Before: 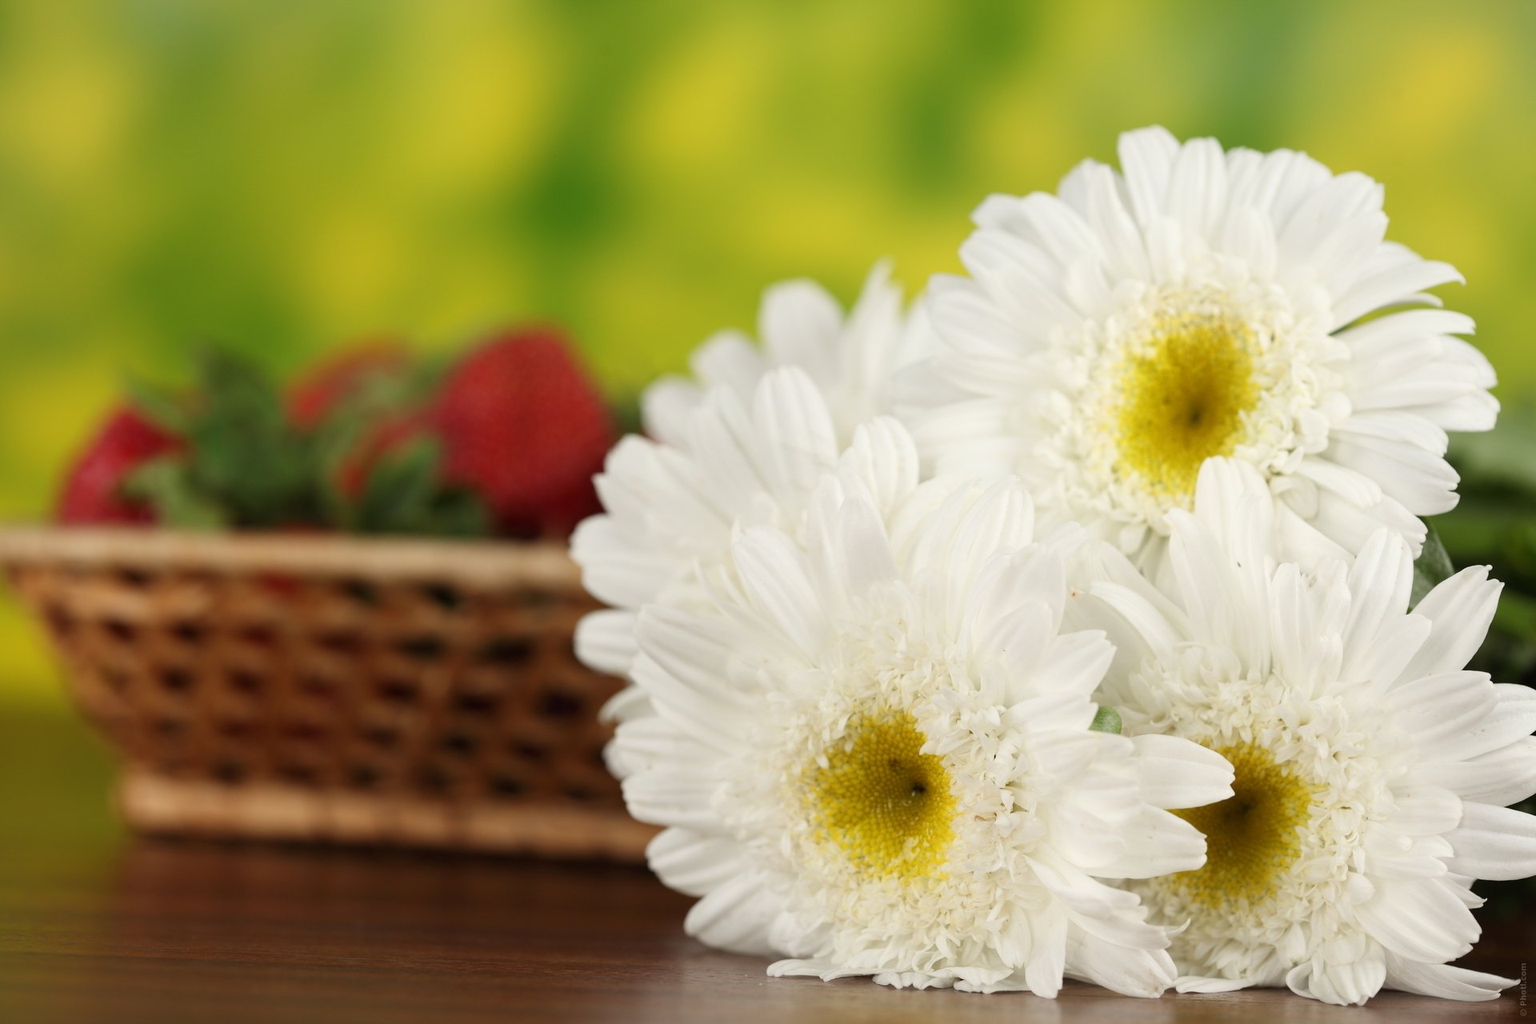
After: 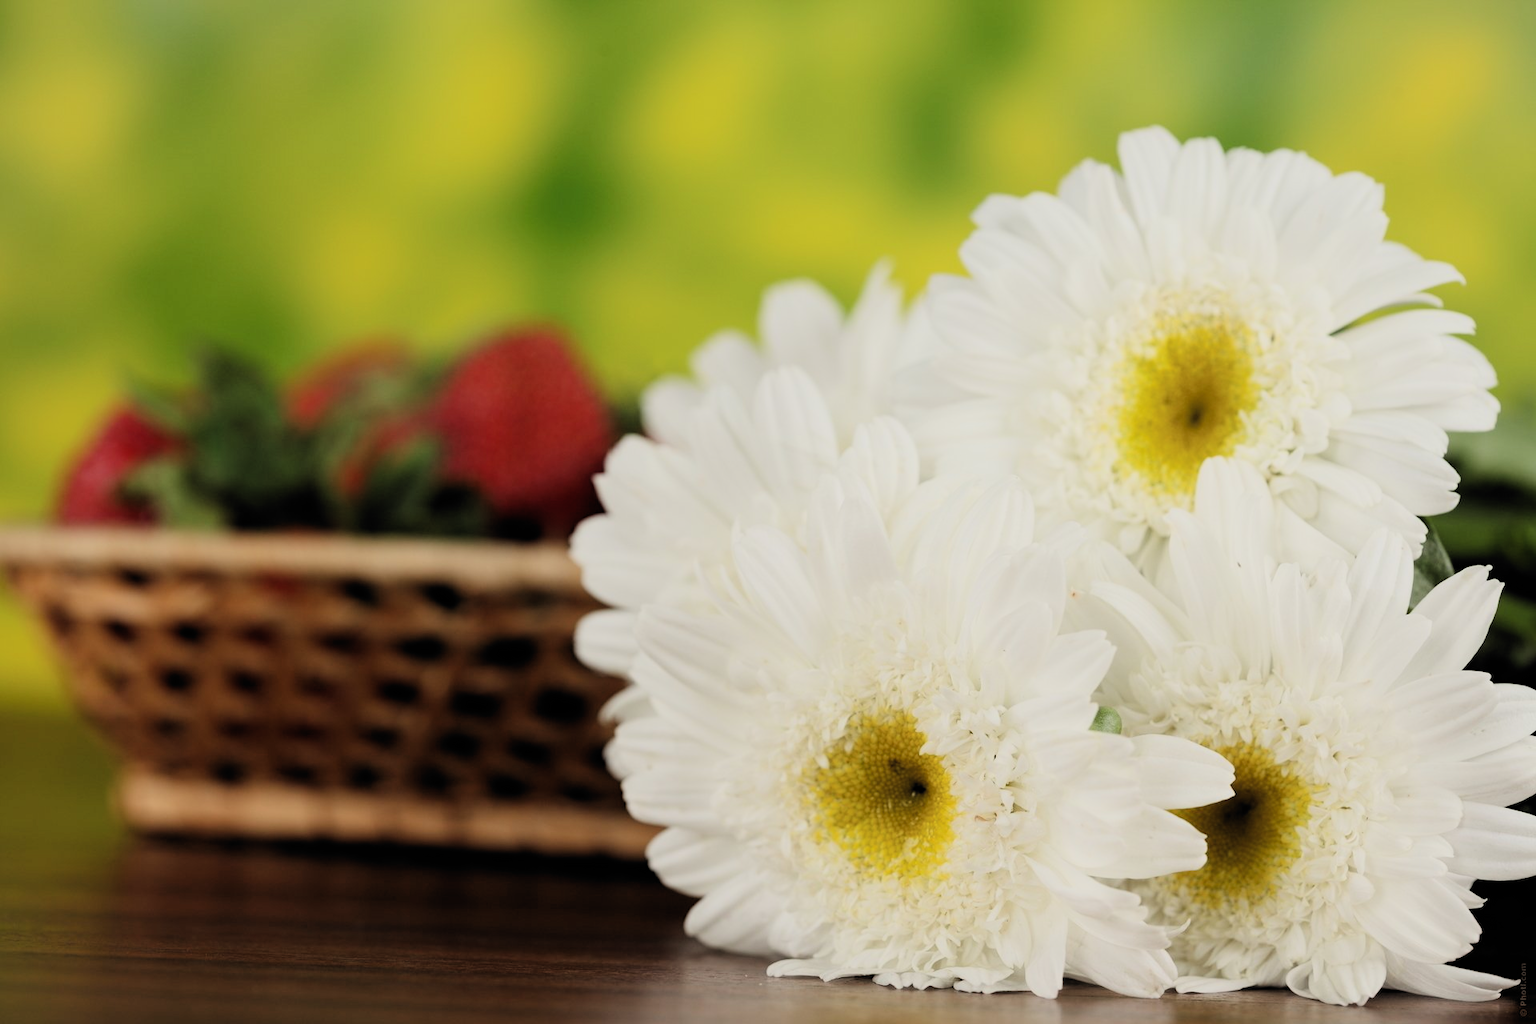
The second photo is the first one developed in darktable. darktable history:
filmic rgb: black relative exposure -5.02 EV, white relative exposure 3.97 EV, hardness 2.89, contrast 1.296, highlights saturation mix -10.43%, color science v6 (2022)
